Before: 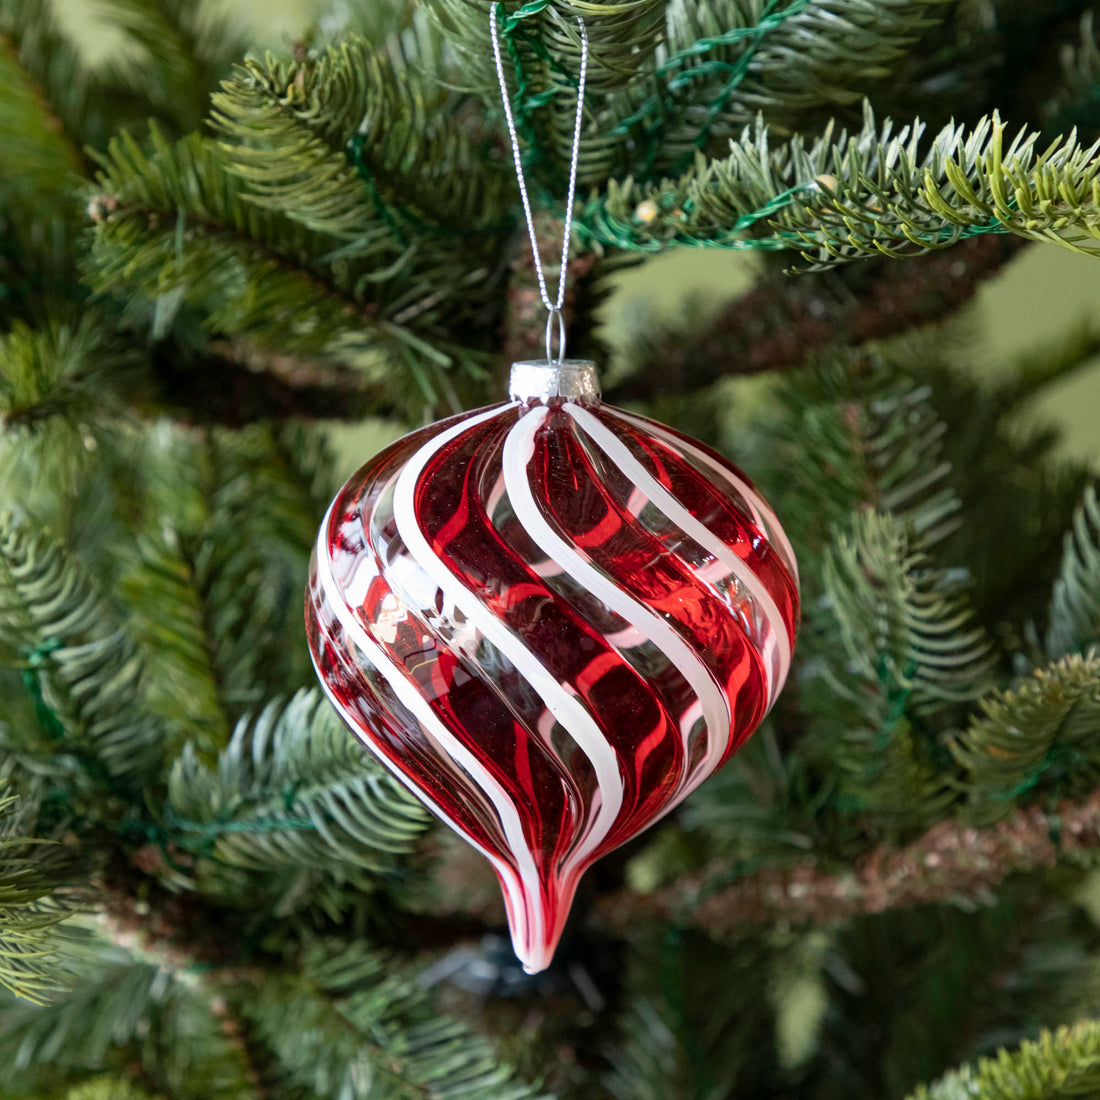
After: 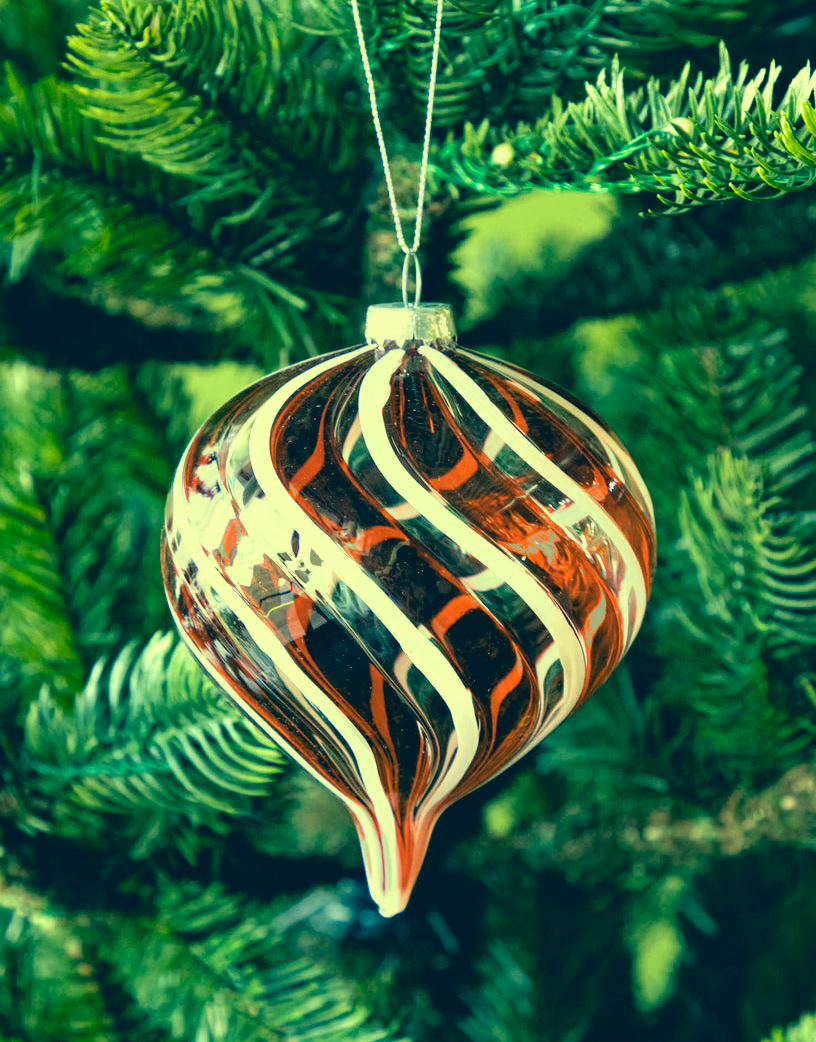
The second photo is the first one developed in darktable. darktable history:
crop and rotate: left 13.15%, top 5.251%, right 12.609%
exposure: black level correction 0, exposure 0.7 EV, compensate exposure bias true, compensate highlight preservation false
color correction: highlights a* -15.58, highlights b* 40, shadows a* -40, shadows b* -26.18
filmic rgb: middle gray luminance 18.42%, black relative exposure -11.45 EV, white relative exposure 2.55 EV, threshold 6 EV, target black luminance 0%, hardness 8.41, latitude 99%, contrast 1.084, shadows ↔ highlights balance 0.505%, add noise in highlights 0, preserve chrominance max RGB, color science v3 (2019), use custom middle-gray values true, iterations of high-quality reconstruction 0, contrast in highlights soft, enable highlight reconstruction true
